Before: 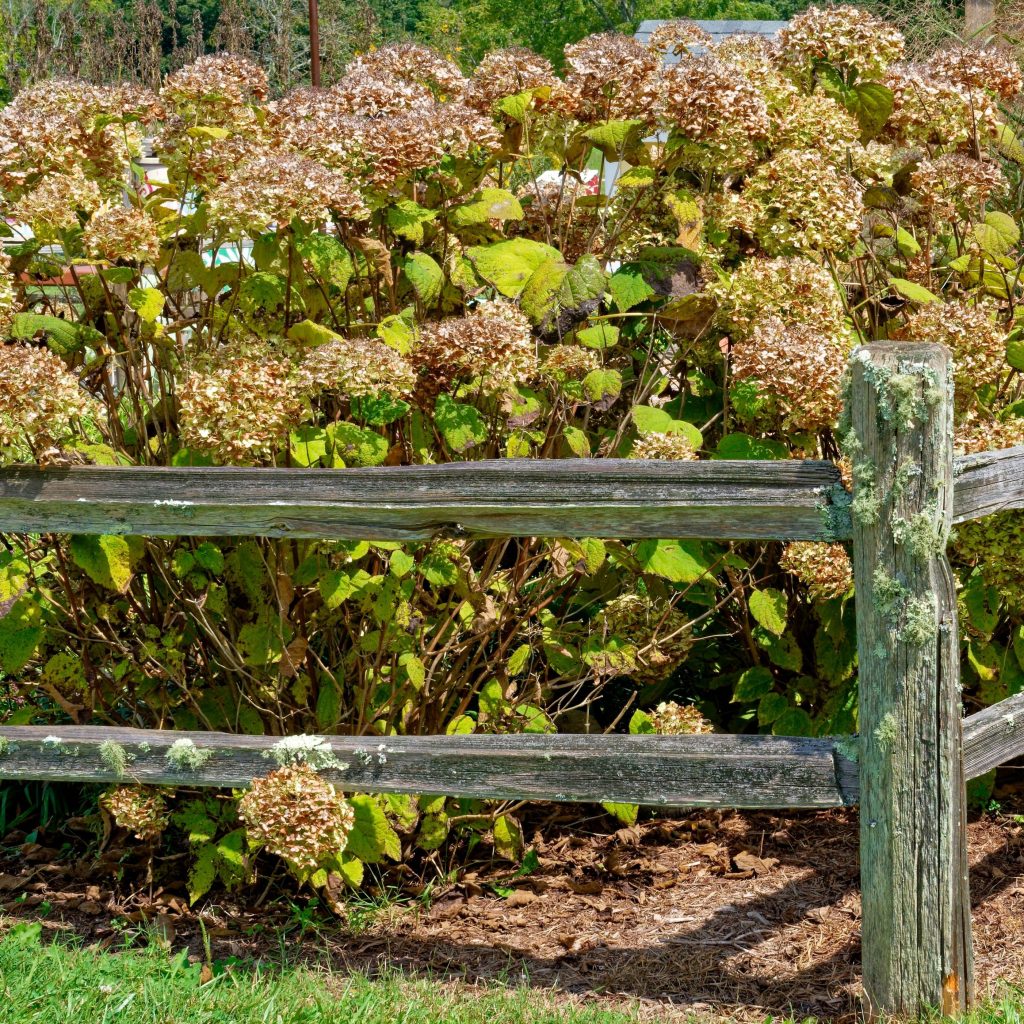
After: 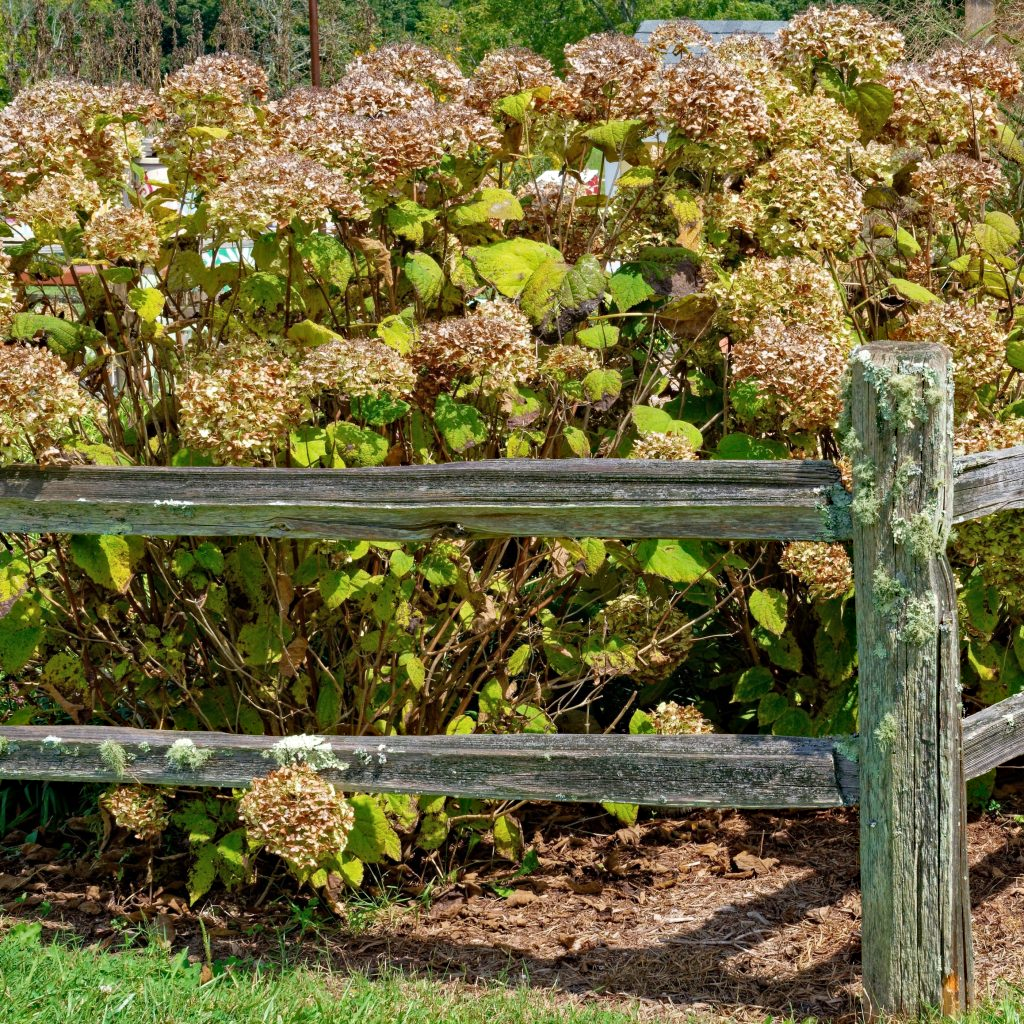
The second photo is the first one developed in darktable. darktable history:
haze removal: compatibility mode true, adaptive false
contrast brightness saturation: saturation -0.051
